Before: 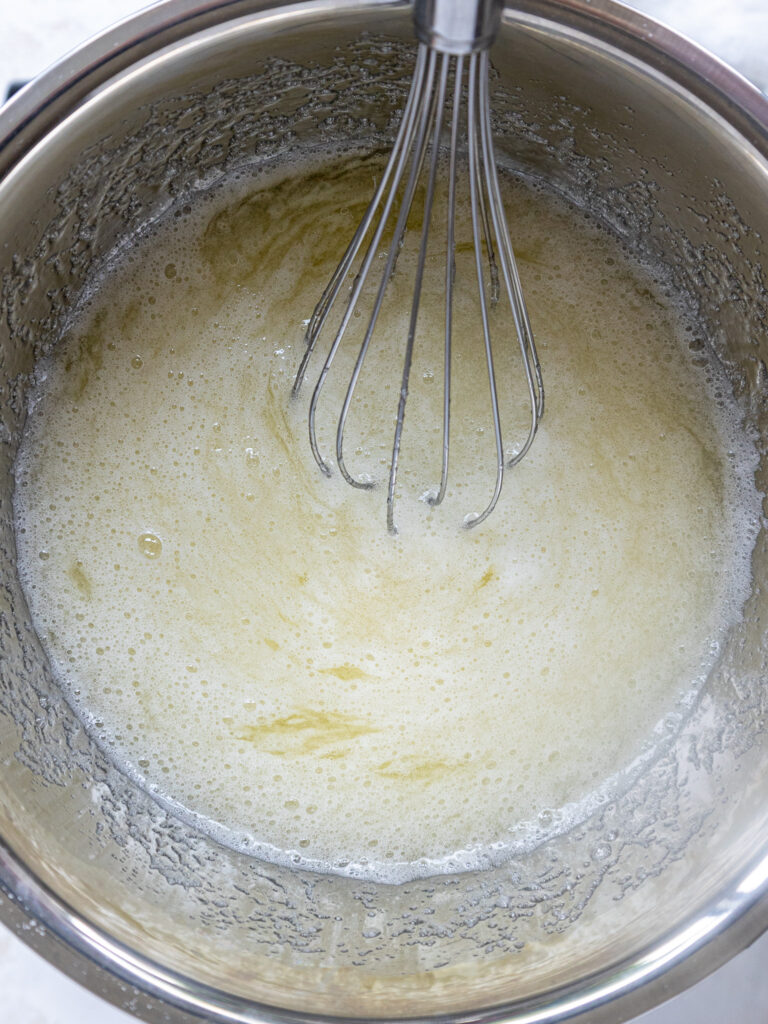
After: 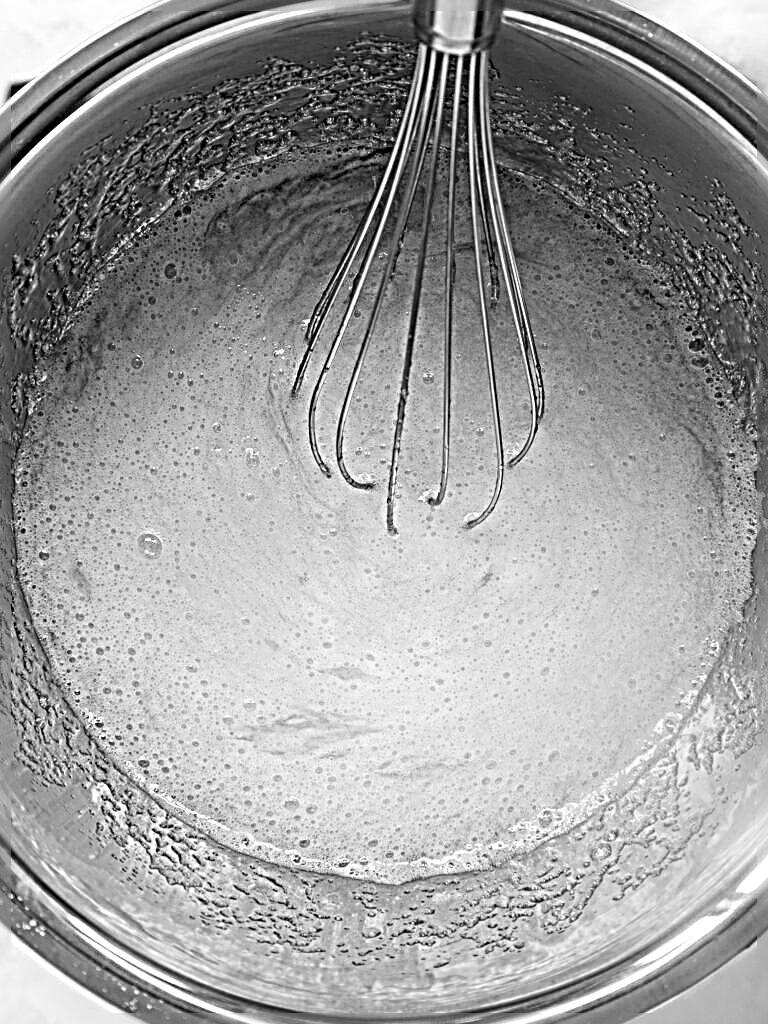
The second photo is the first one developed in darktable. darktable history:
white balance: red 1.123, blue 0.83
contrast brightness saturation: contrast 0.1, saturation -0.3
color calibration: illuminant Planckian (black body), adaptation linear Bradford (ICC v4), x 0.364, y 0.367, temperature 4417.56 K, saturation algorithm version 1 (2020)
color correction: highlights a* 21.16, highlights b* 19.61
monochrome: on, module defaults
sharpen: radius 4.001, amount 2
